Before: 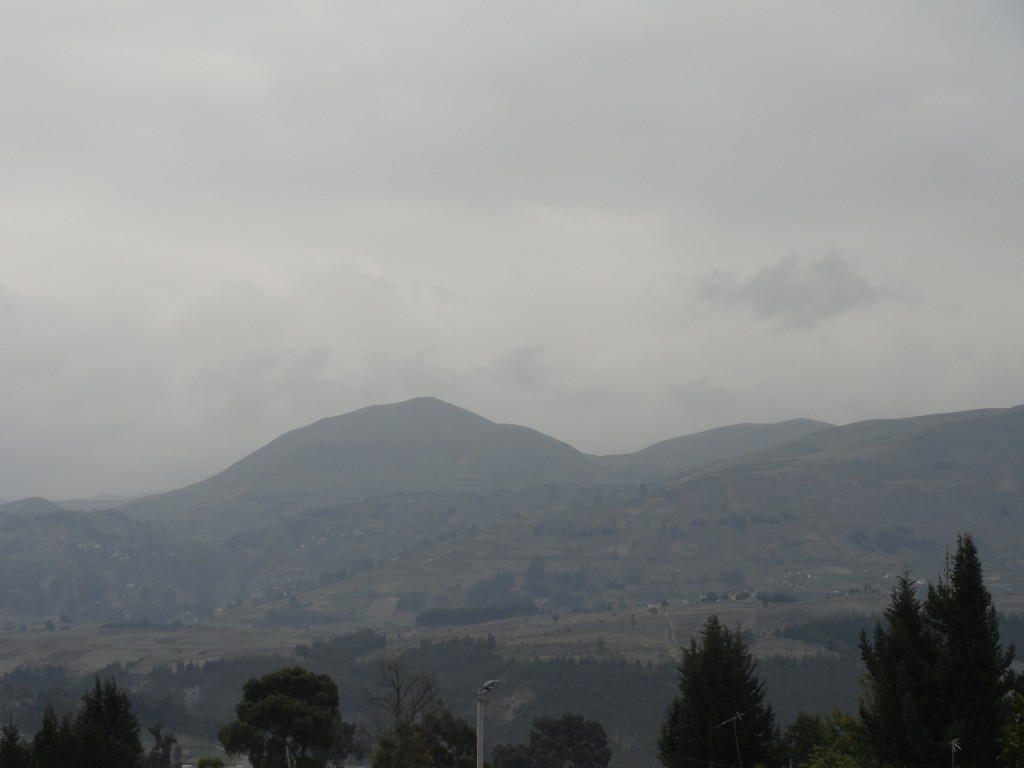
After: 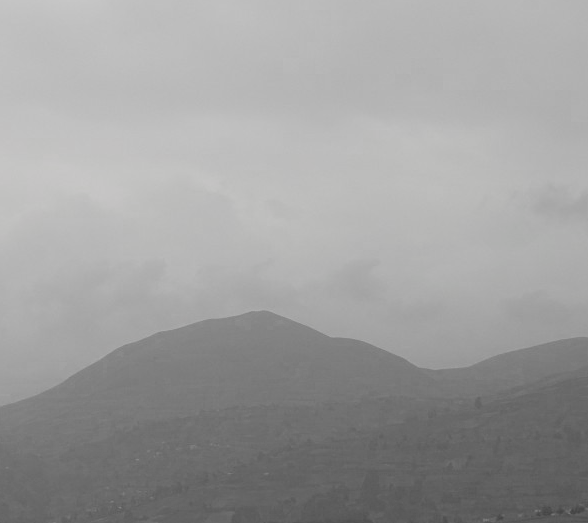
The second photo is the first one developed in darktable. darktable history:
crop: left 16.181%, top 11.218%, right 26.263%, bottom 20.666%
color zones: curves: ch0 [(0, 0.613) (0.01, 0.613) (0.245, 0.448) (0.498, 0.529) (0.642, 0.665) (0.879, 0.777) (0.99, 0.613)]; ch1 [(0, 0.035) (0.121, 0.189) (0.259, 0.197) (0.415, 0.061) (0.589, 0.022) (0.732, 0.022) (0.857, 0.026) (0.991, 0.053)], mix 41.56%
